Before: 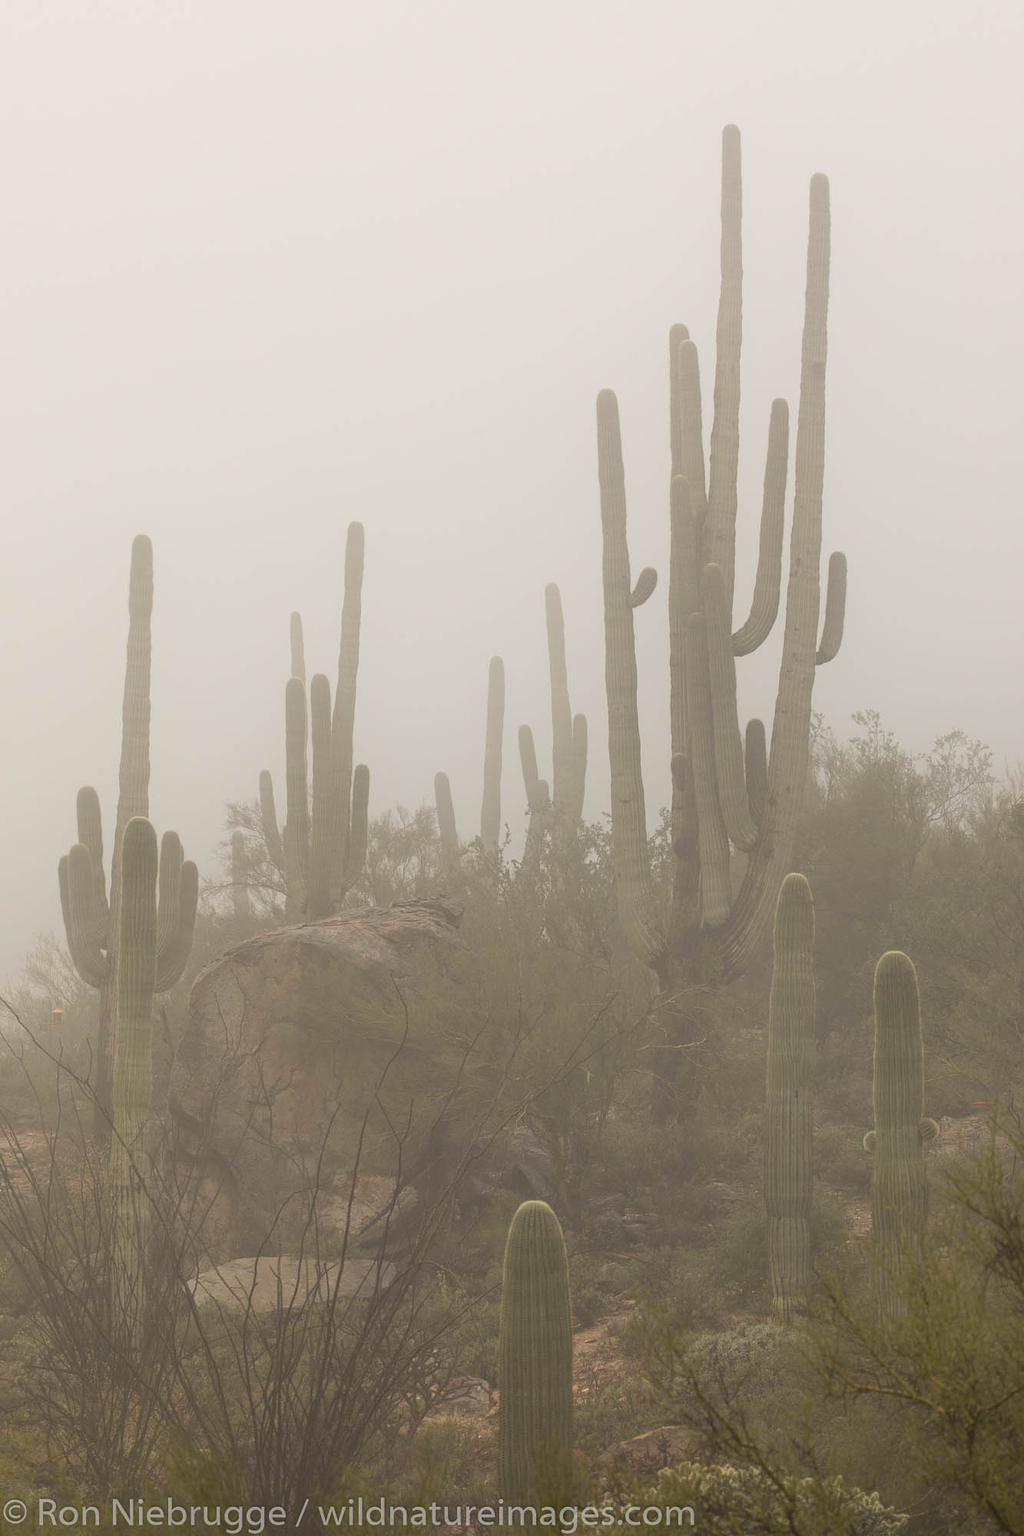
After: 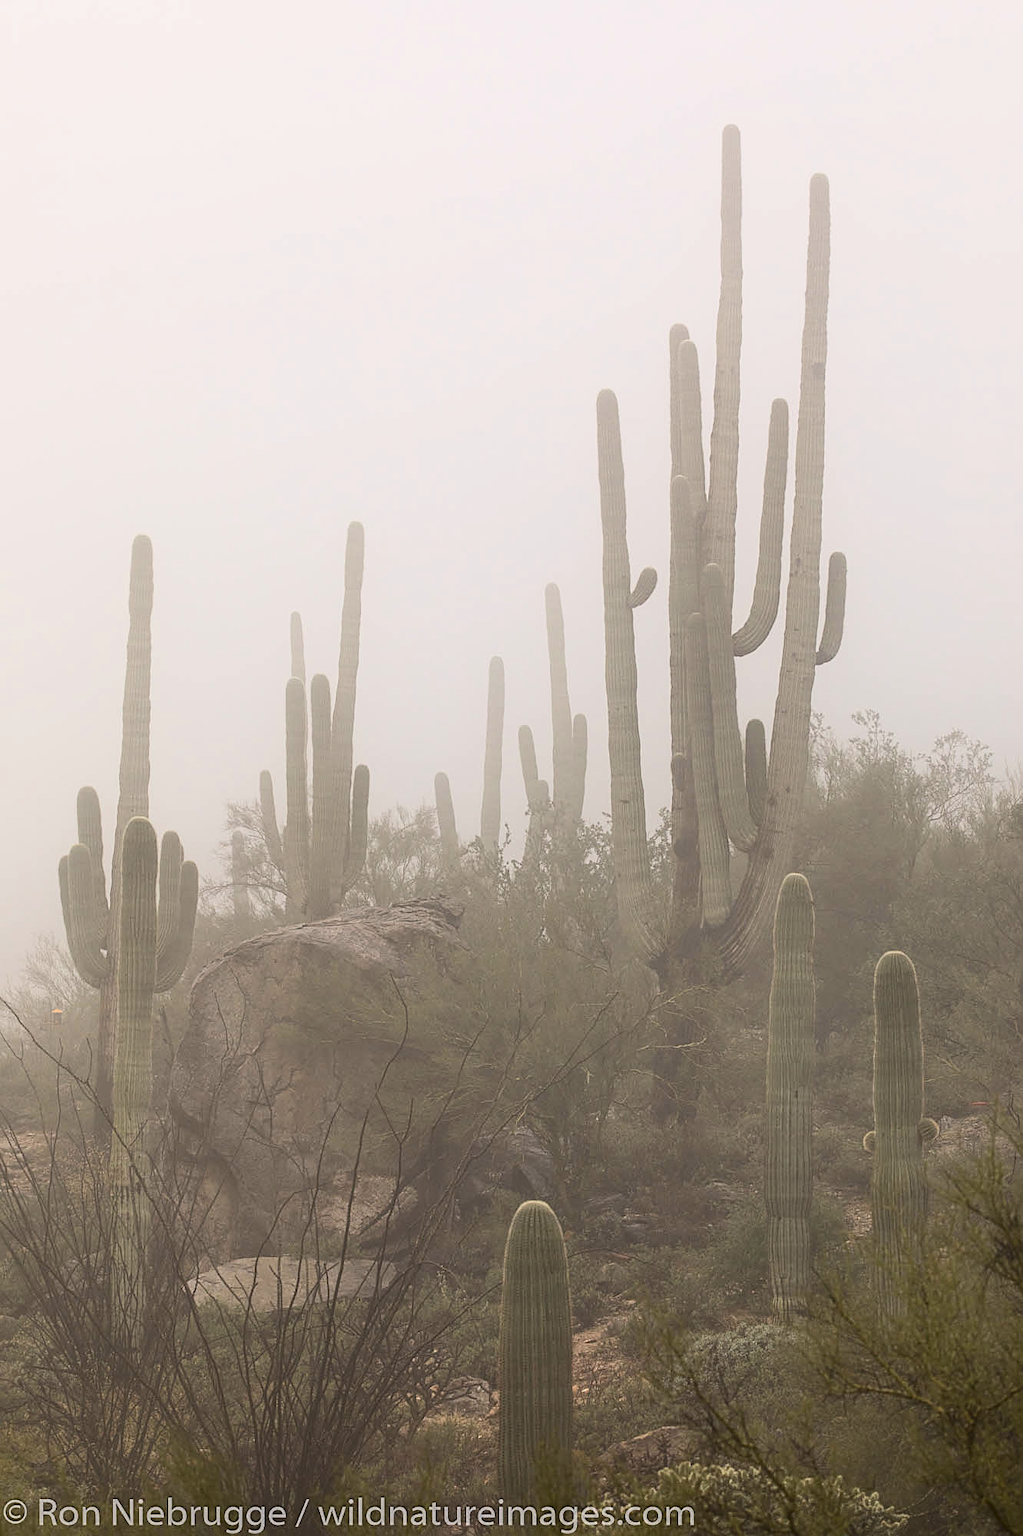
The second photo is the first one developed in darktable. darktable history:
contrast brightness saturation: contrast 0.22
sharpen: on, module defaults
white balance: red 1.009, blue 1.027
